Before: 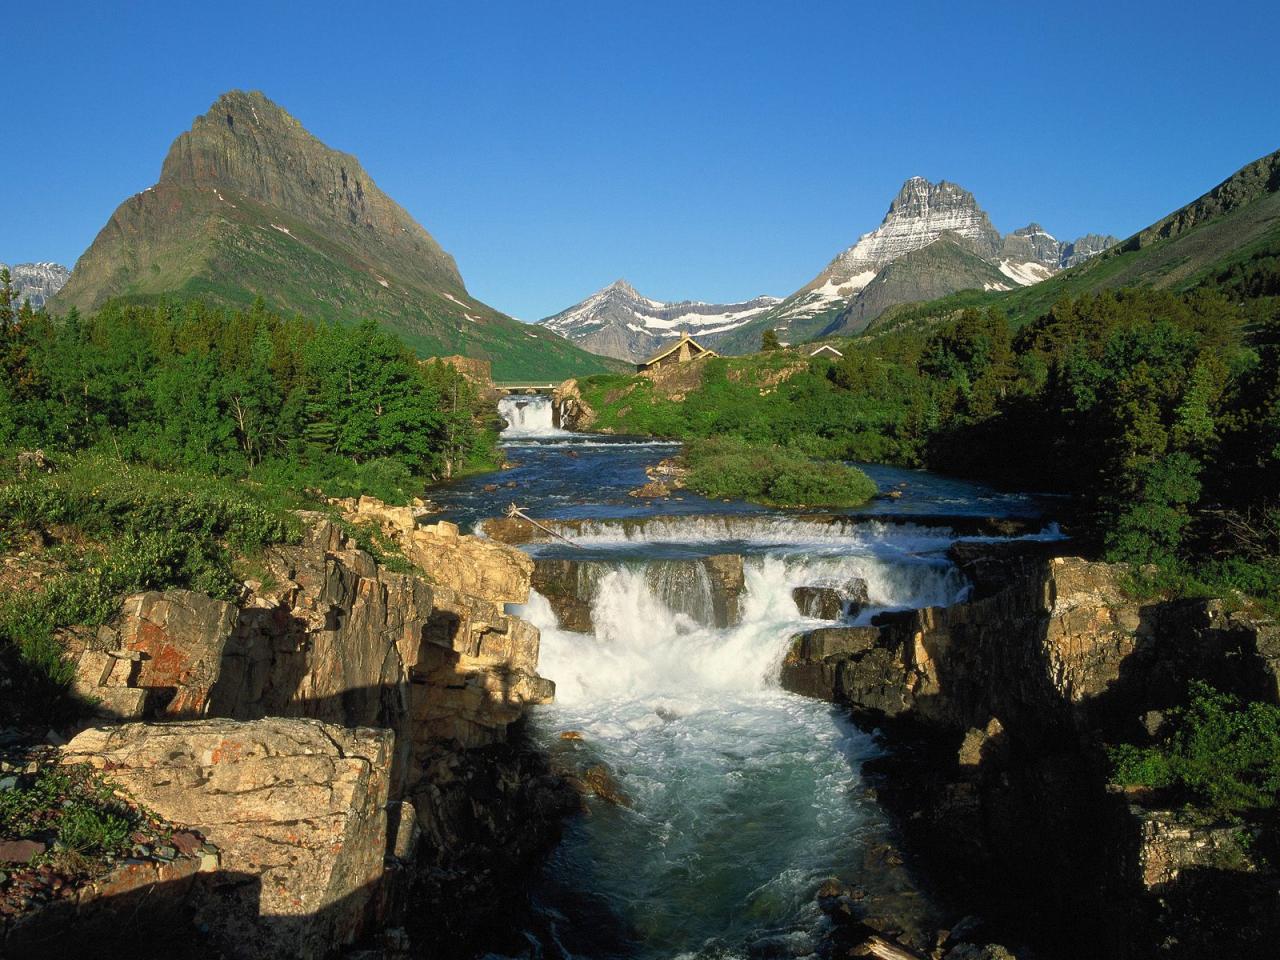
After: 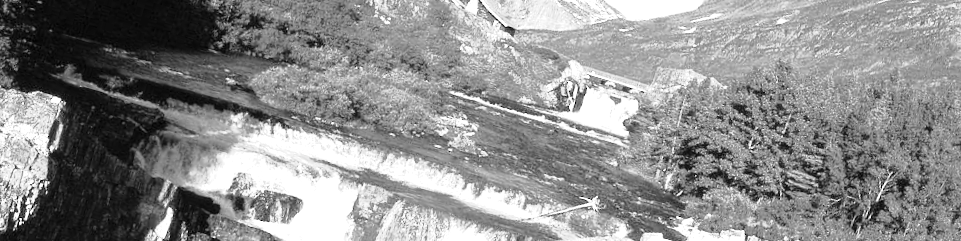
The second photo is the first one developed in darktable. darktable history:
white balance: red 0.925, blue 1.046
exposure: black level correction 0, exposure 1.5 EV, compensate exposure bias true, compensate highlight preservation false
crop and rotate: angle 16.12°, top 30.835%, bottom 35.653%
tone curve: curves: ch0 [(0, 0) (0.105, 0.068) (0.195, 0.162) (0.283, 0.283) (0.384, 0.404) (0.485, 0.531) (0.638, 0.681) (0.795, 0.879) (1, 0.977)]; ch1 [(0, 0) (0.161, 0.092) (0.35, 0.33) (0.379, 0.401) (0.456, 0.469) (0.504, 0.498) (0.53, 0.532) (0.58, 0.619) (0.635, 0.671) (1, 1)]; ch2 [(0, 0) (0.371, 0.362) (0.437, 0.437) (0.483, 0.484) (0.53, 0.515) (0.56, 0.58) (0.622, 0.606) (1, 1)], color space Lab, independent channels, preserve colors none
monochrome: a 2.21, b -1.33, size 2.2
